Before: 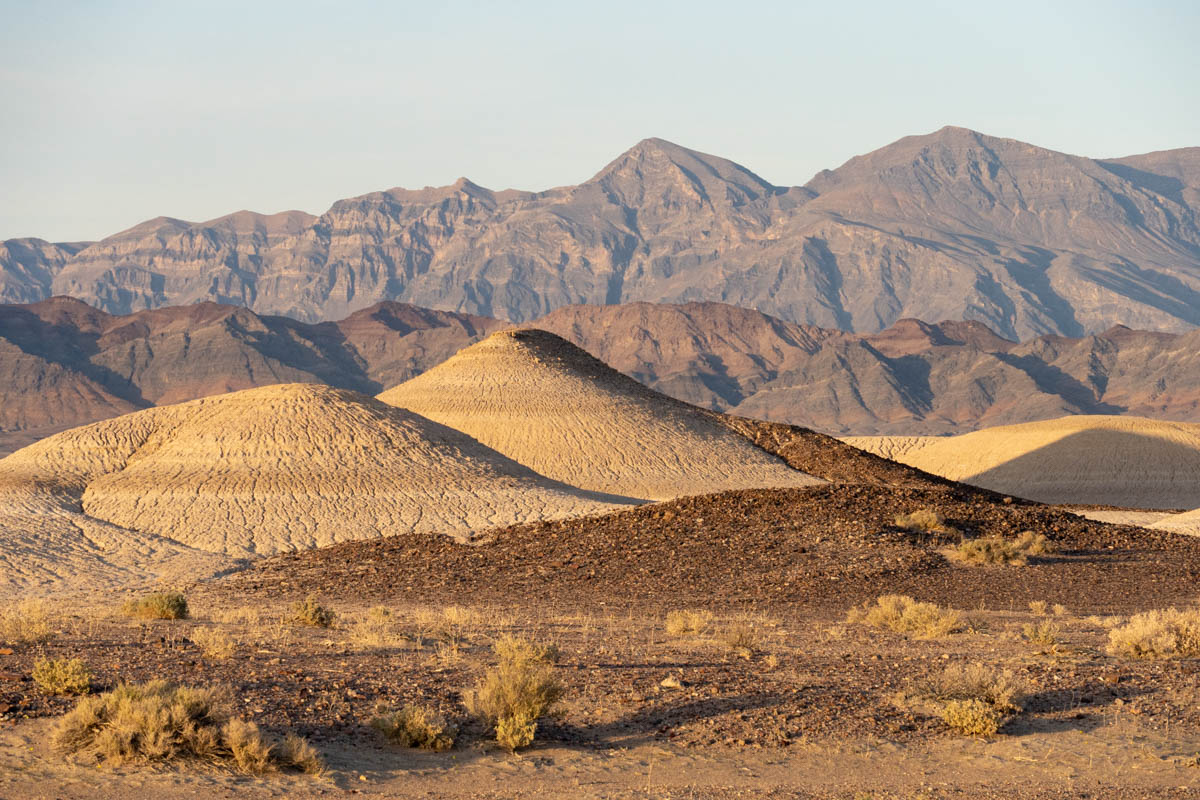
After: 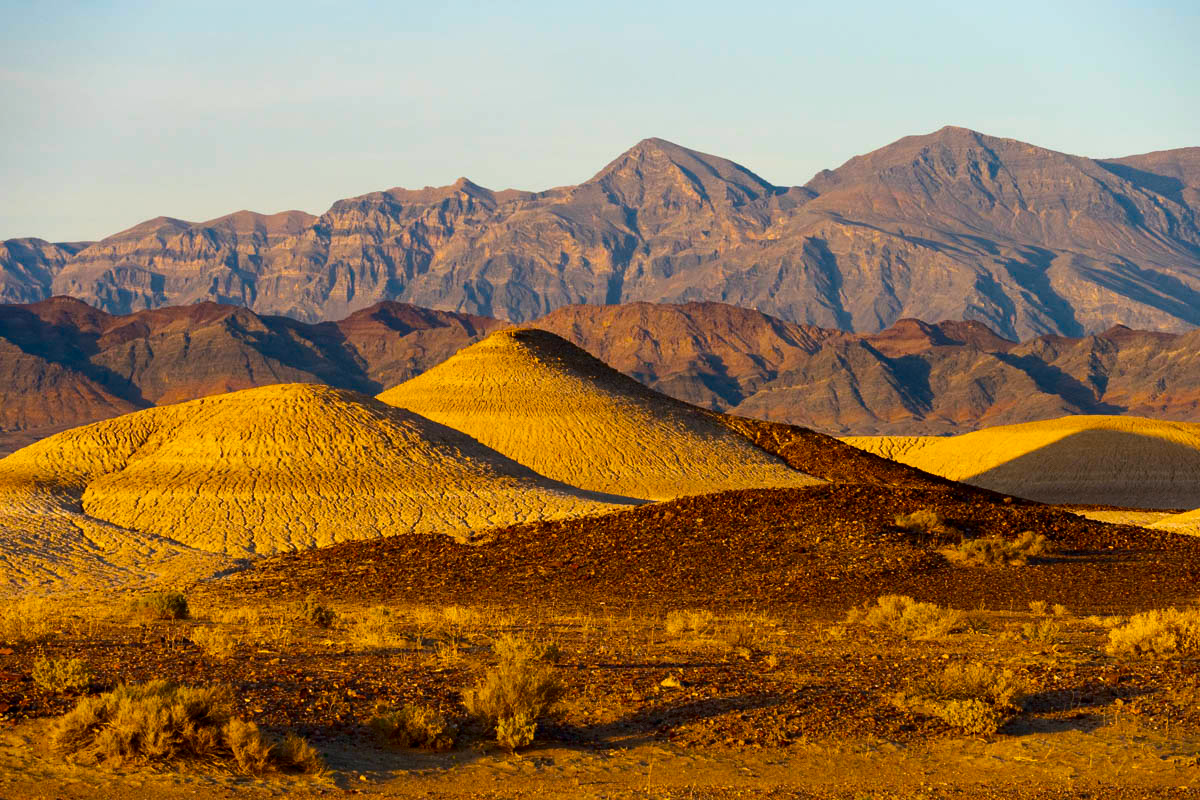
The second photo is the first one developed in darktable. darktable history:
contrast brightness saturation: contrast 0.133, brightness -0.22, saturation 0.139
color balance rgb: shadows lift › chroma 0.791%, shadows lift › hue 110.75°, perceptual saturation grading › global saturation 75.767%, perceptual saturation grading › shadows -30.233%, global vibrance 14.254%
